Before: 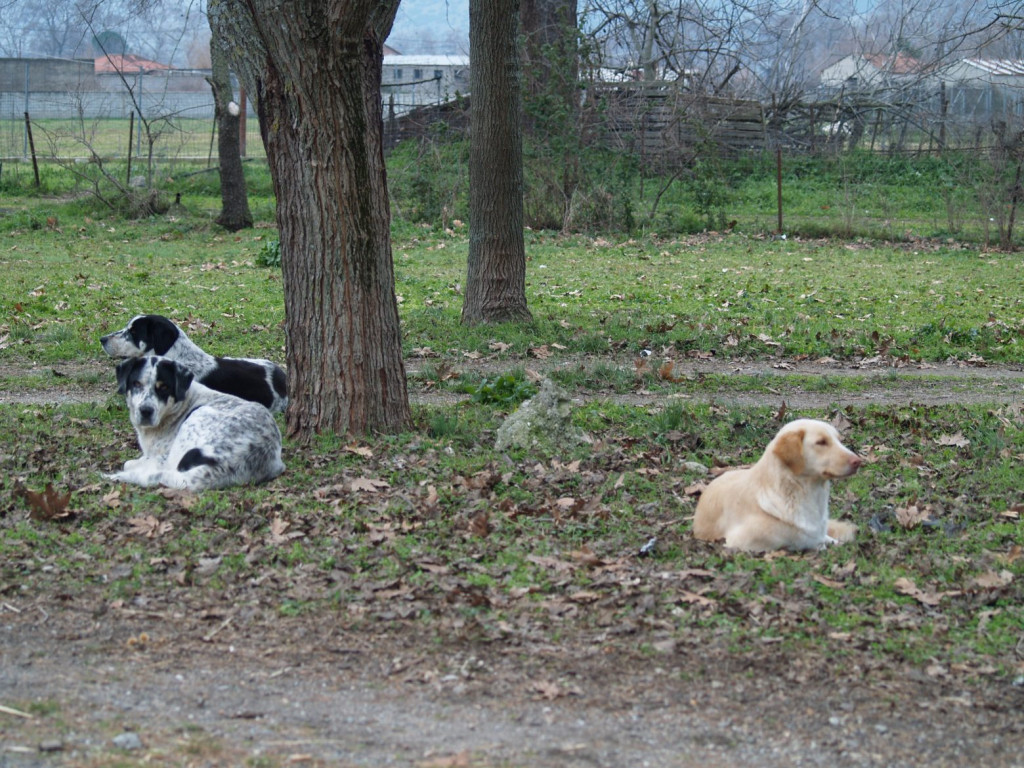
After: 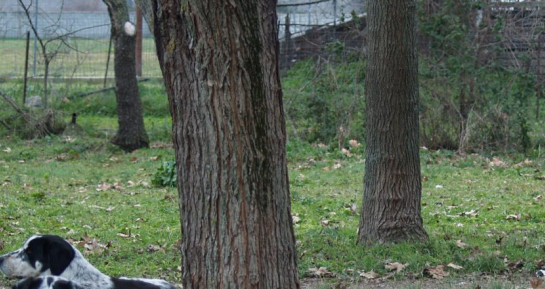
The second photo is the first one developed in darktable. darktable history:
crop: left 10.18%, top 10.494%, right 36.535%, bottom 51.764%
